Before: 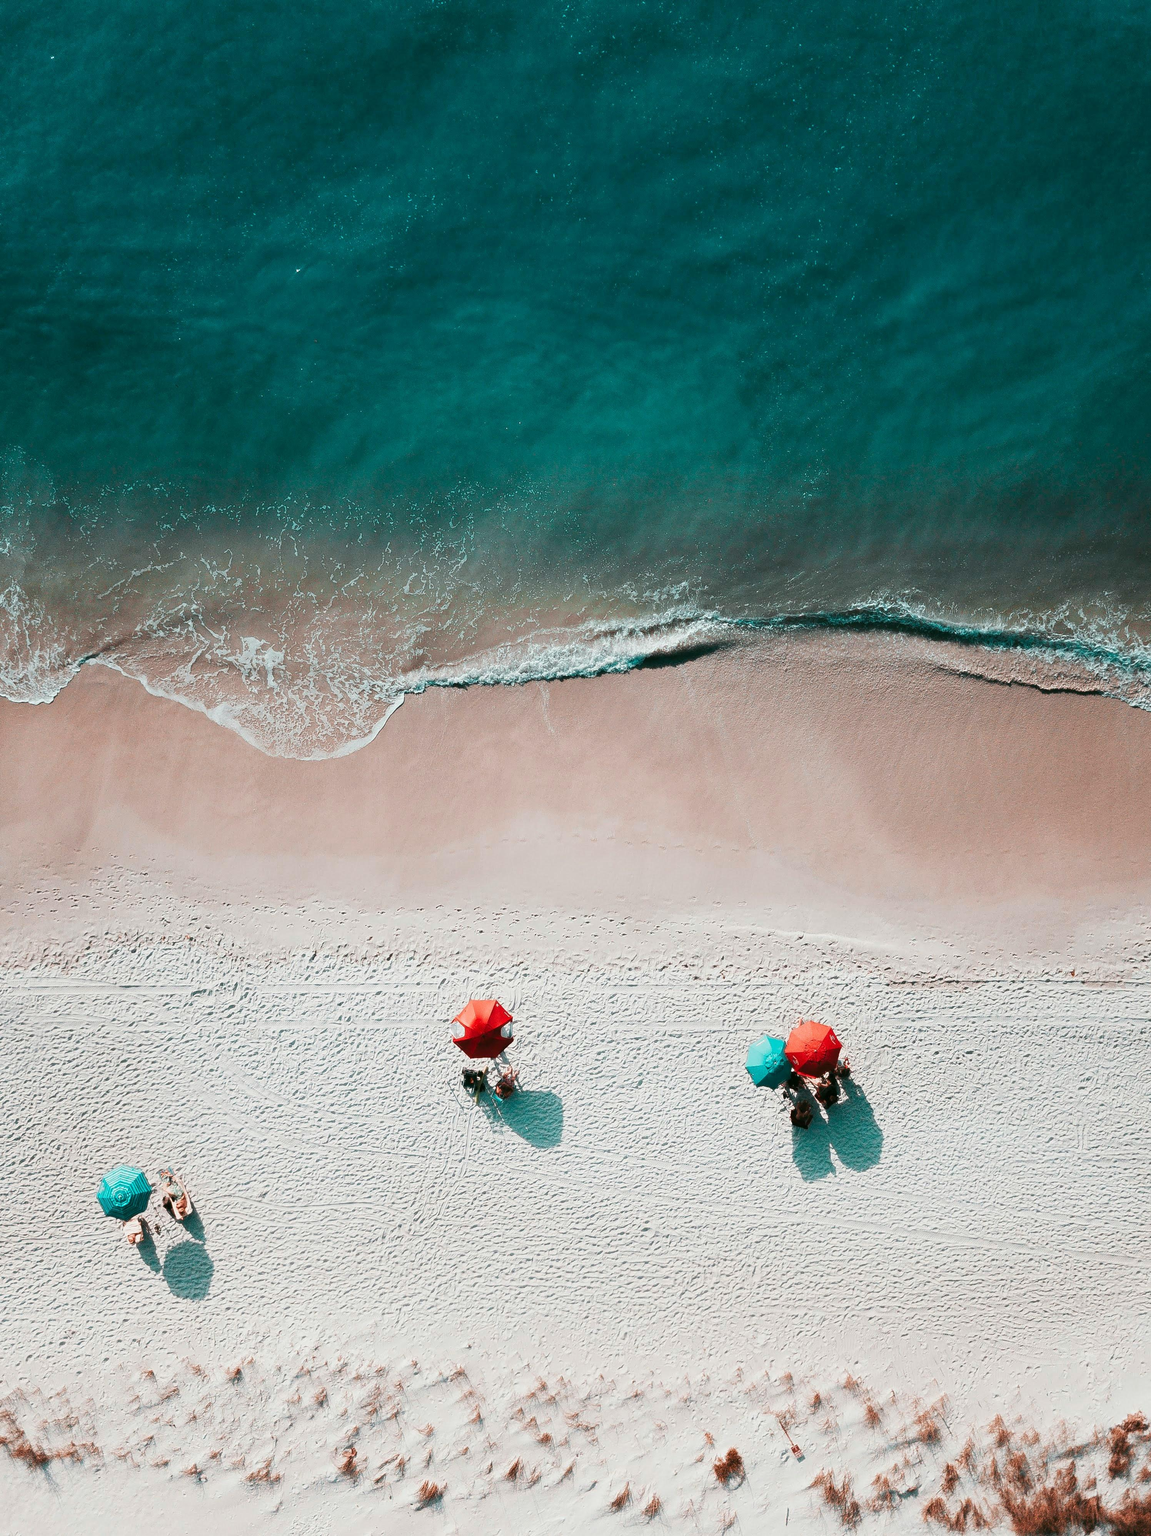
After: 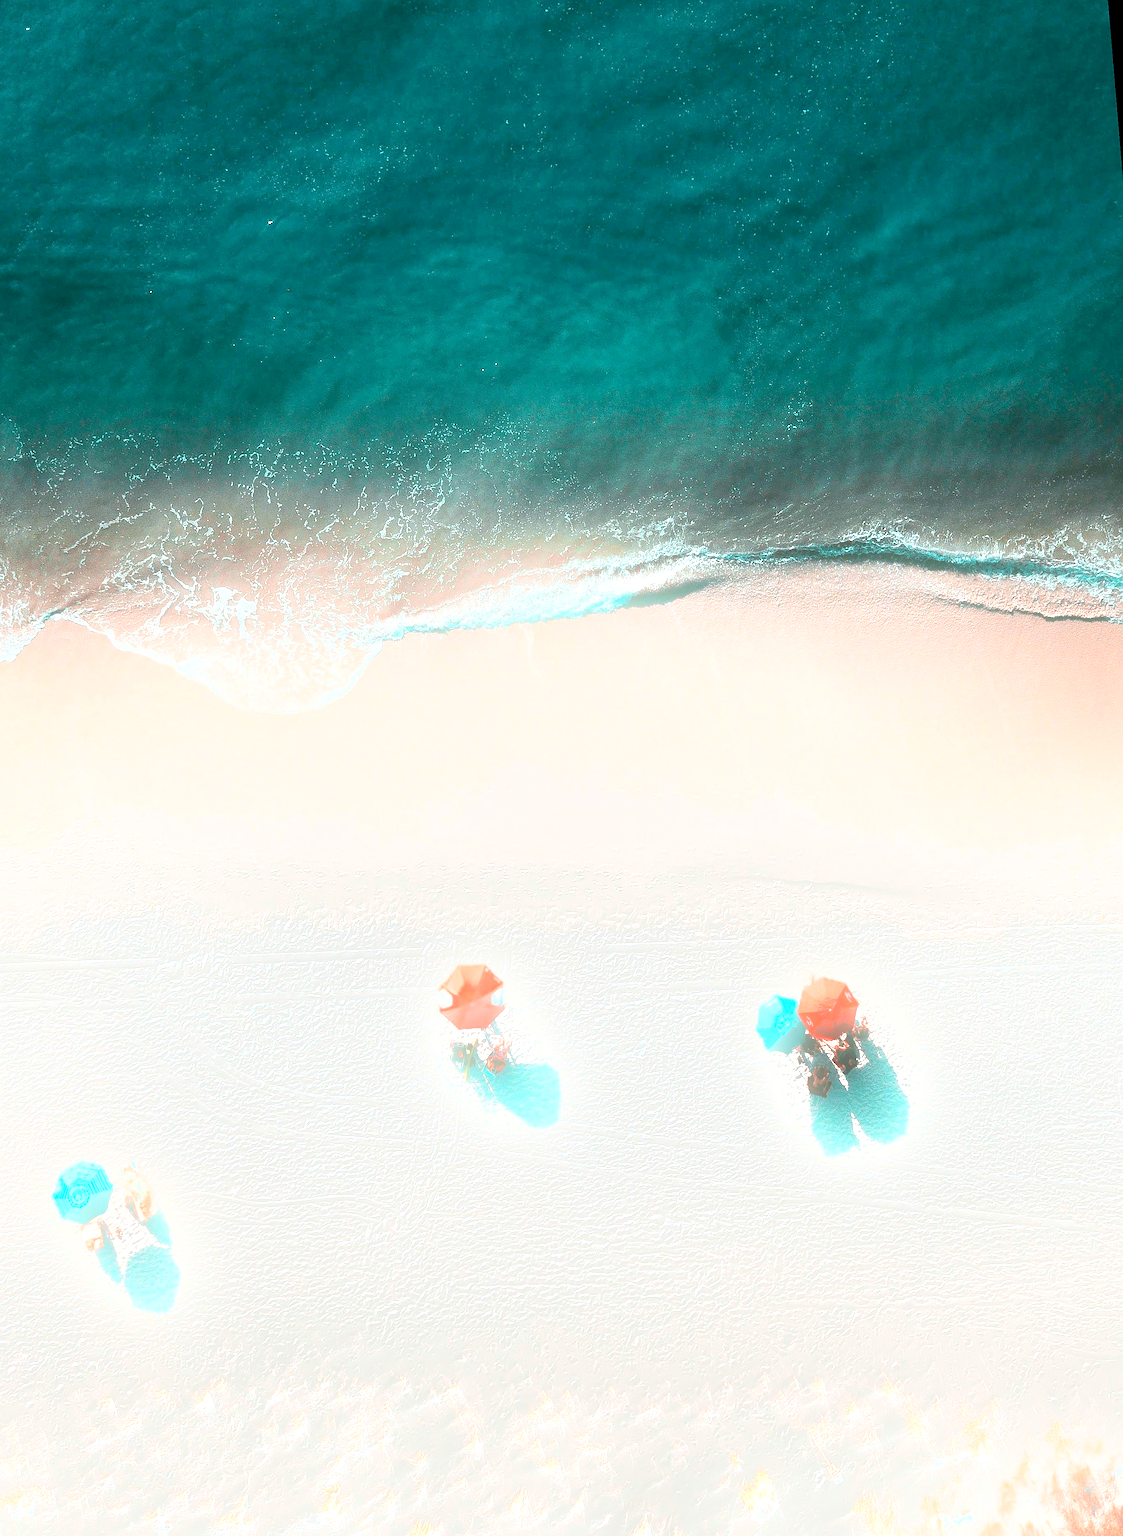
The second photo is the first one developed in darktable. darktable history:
exposure: black level correction 0.001, exposure 0.955 EV, compensate exposure bias true, compensate highlight preservation false
sharpen: on, module defaults
rotate and perspective: rotation -1.68°, lens shift (vertical) -0.146, crop left 0.049, crop right 0.912, crop top 0.032, crop bottom 0.96
bloom: on, module defaults
